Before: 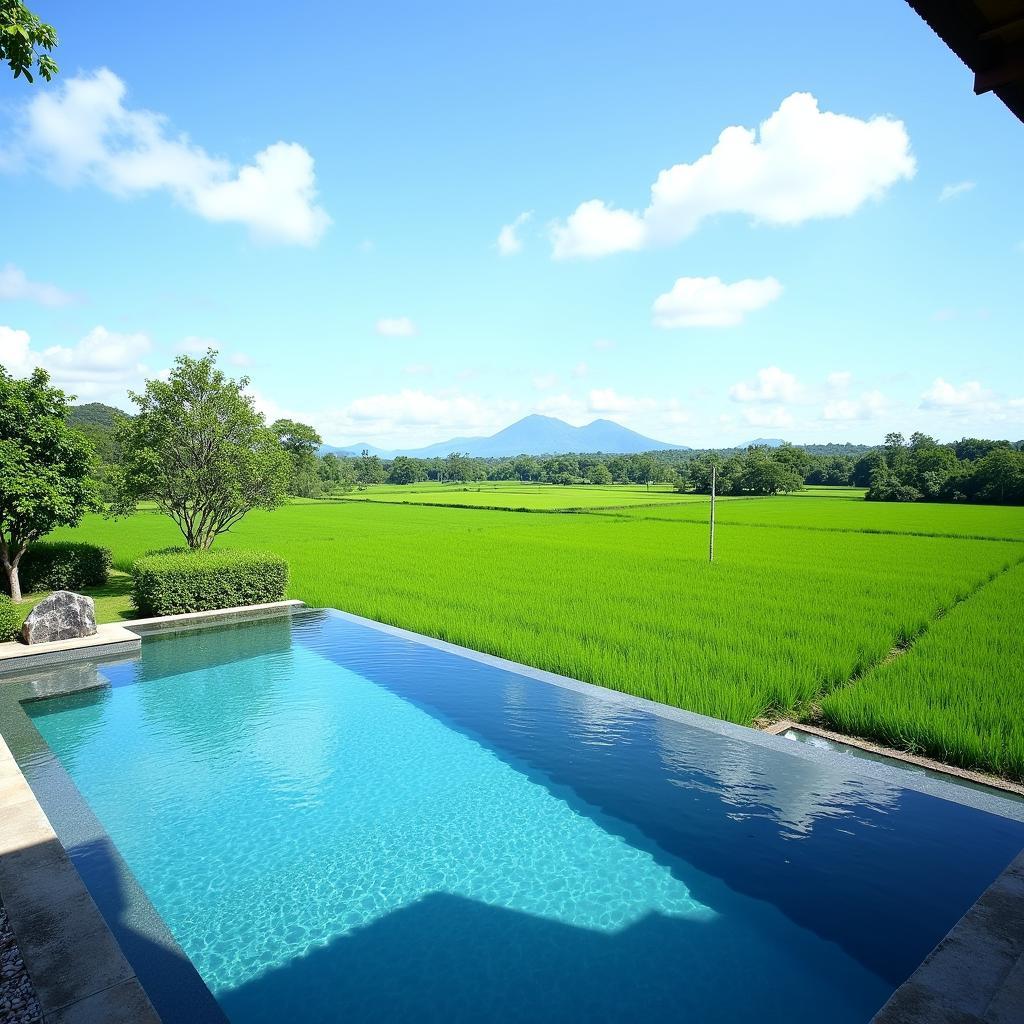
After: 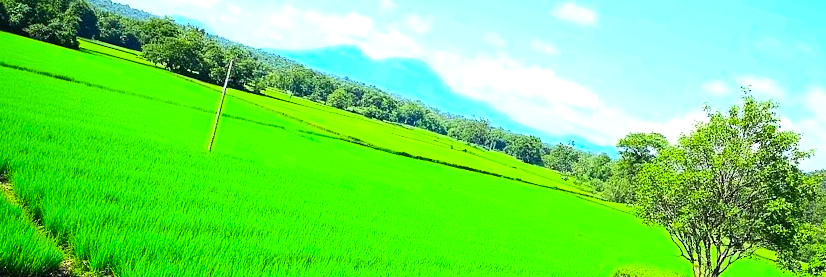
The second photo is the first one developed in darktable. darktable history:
crop and rotate: angle 16.12°, top 30.835%, bottom 35.653%
tone equalizer: -8 EV -0.75 EV, -7 EV -0.7 EV, -6 EV -0.6 EV, -5 EV -0.4 EV, -3 EV 0.4 EV, -2 EV 0.6 EV, -1 EV 0.7 EV, +0 EV 0.75 EV, edges refinement/feathering 500, mask exposure compensation -1.57 EV, preserve details no
contrast brightness saturation: contrast 0.2, brightness 0.2, saturation 0.8
